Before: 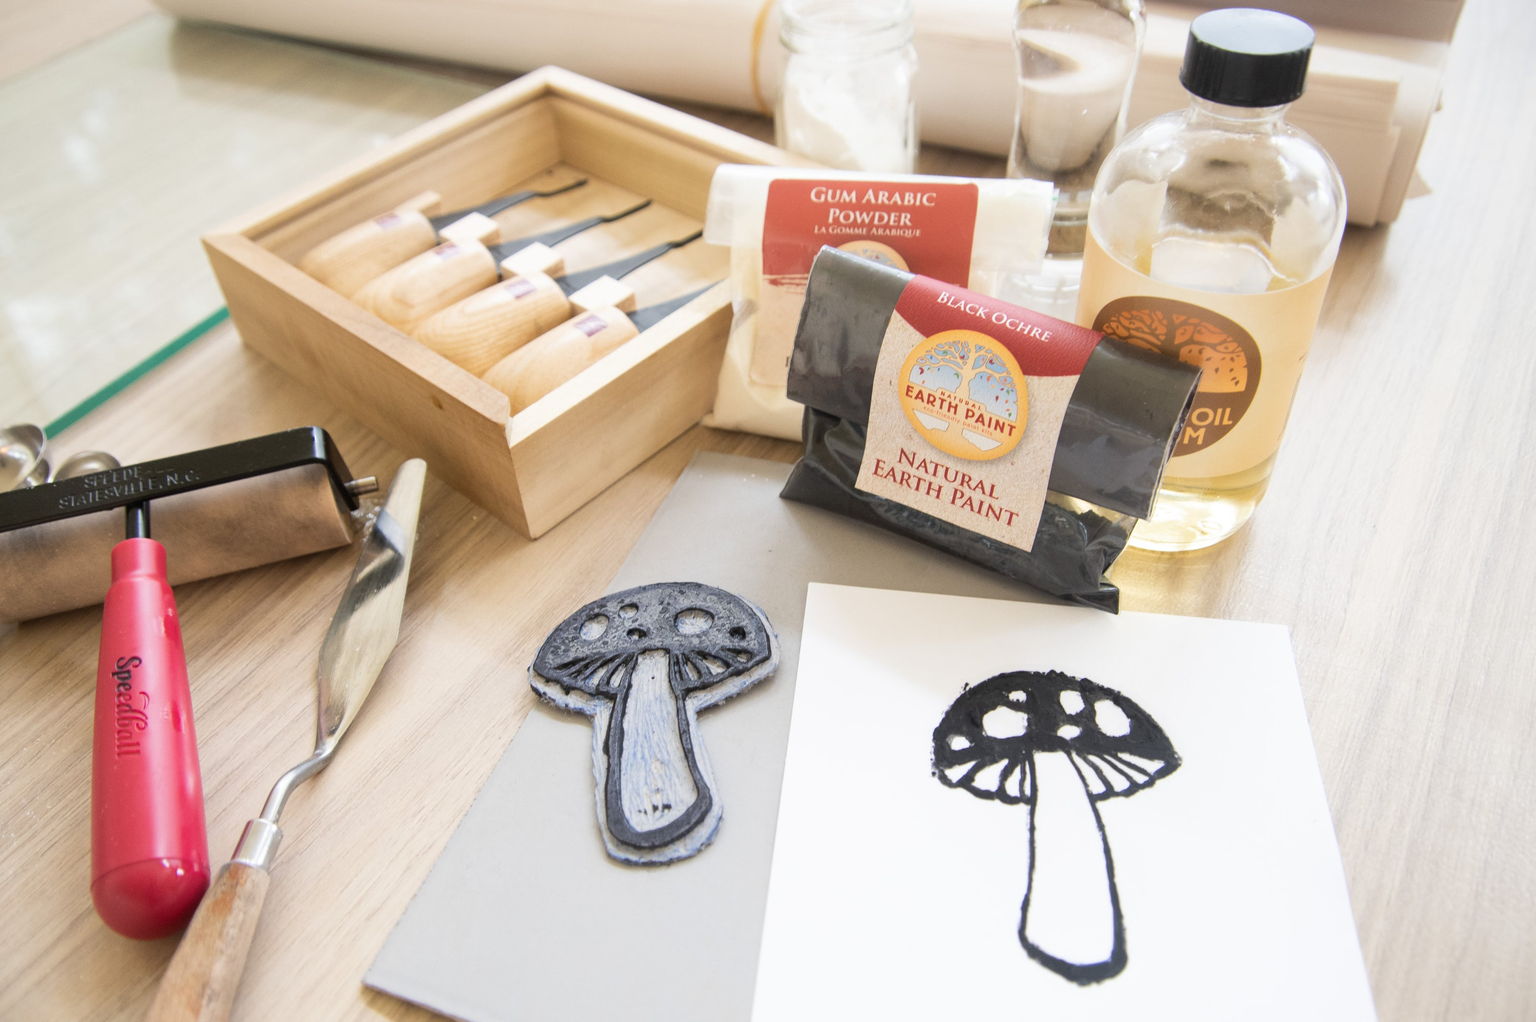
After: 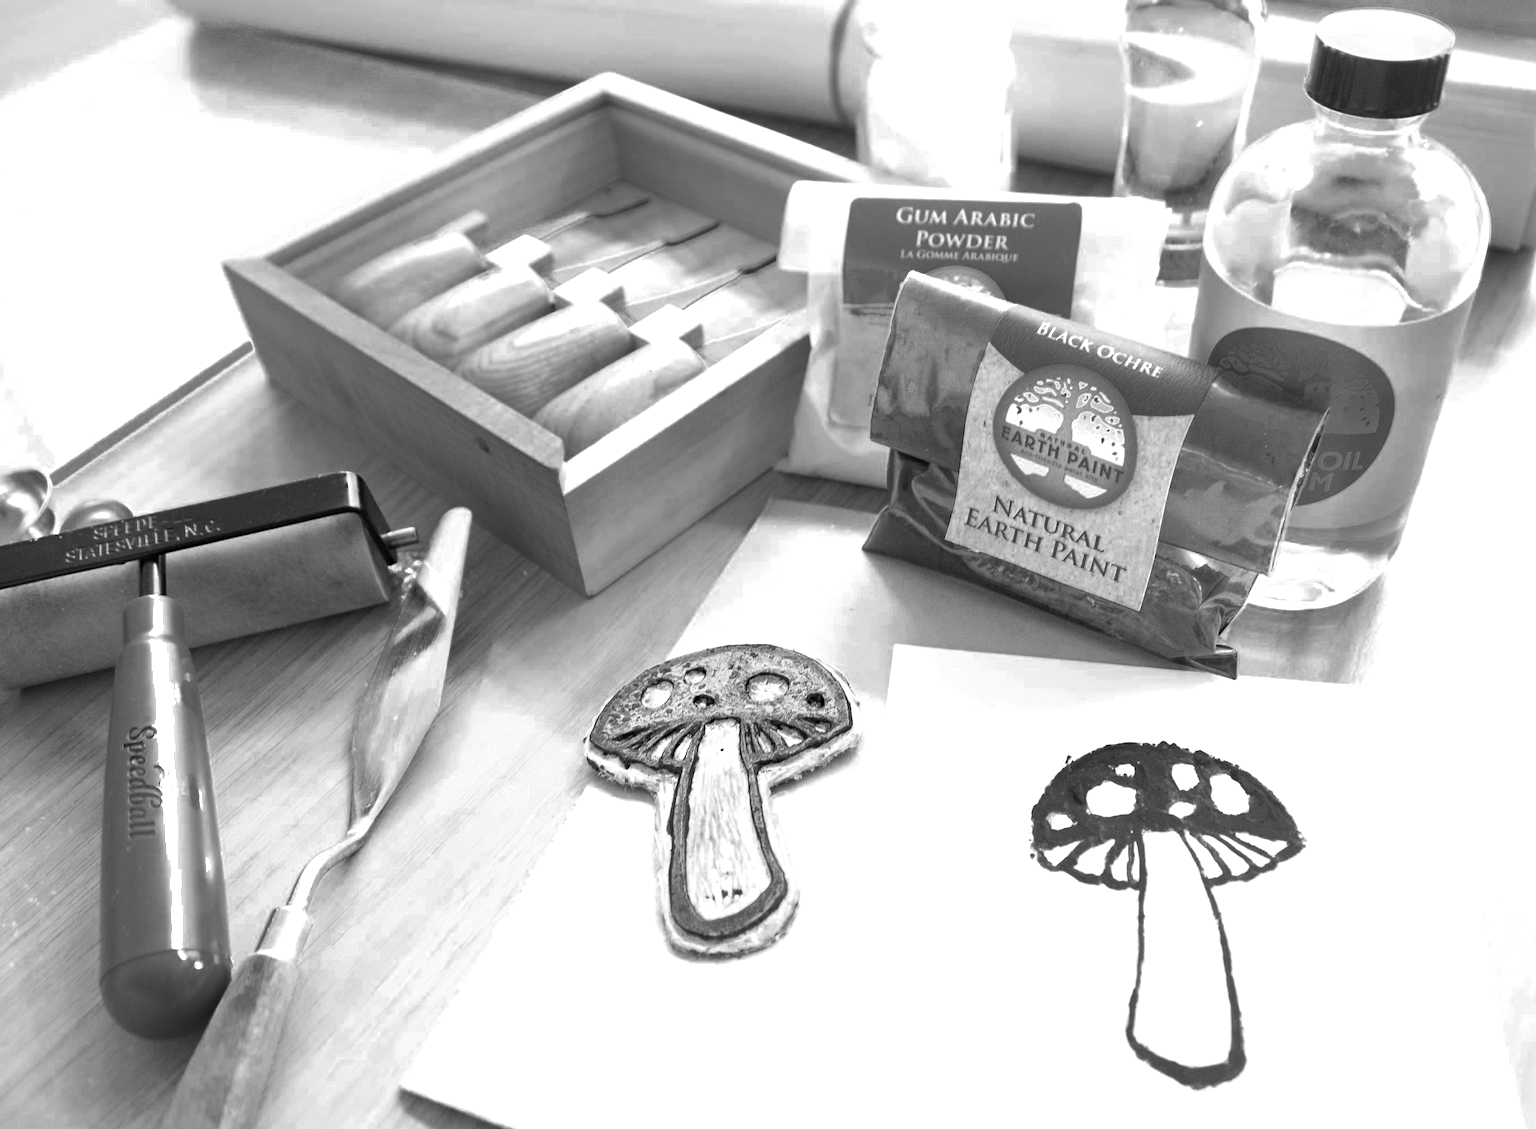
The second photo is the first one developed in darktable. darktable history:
crop: right 9.509%, bottom 0.031%
rgb curve: curves: ch0 [(0, 0) (0.078, 0.051) (0.929, 0.956) (1, 1)], compensate middle gray true
color zones: curves: ch0 [(0.002, 0.429) (0.121, 0.212) (0.198, 0.113) (0.276, 0.344) (0.331, 0.541) (0.41, 0.56) (0.482, 0.289) (0.619, 0.227) (0.721, 0.18) (0.821, 0.435) (0.928, 0.555) (1, 0.587)]; ch1 [(0, 0) (0.143, 0) (0.286, 0) (0.429, 0) (0.571, 0) (0.714, 0) (0.857, 0)]
exposure: black level correction 0, exposure 1.2 EV, compensate highlight preservation false
shadows and highlights: shadows 4.1, highlights -17.6, soften with gaussian
haze removal: compatibility mode true, adaptive false
